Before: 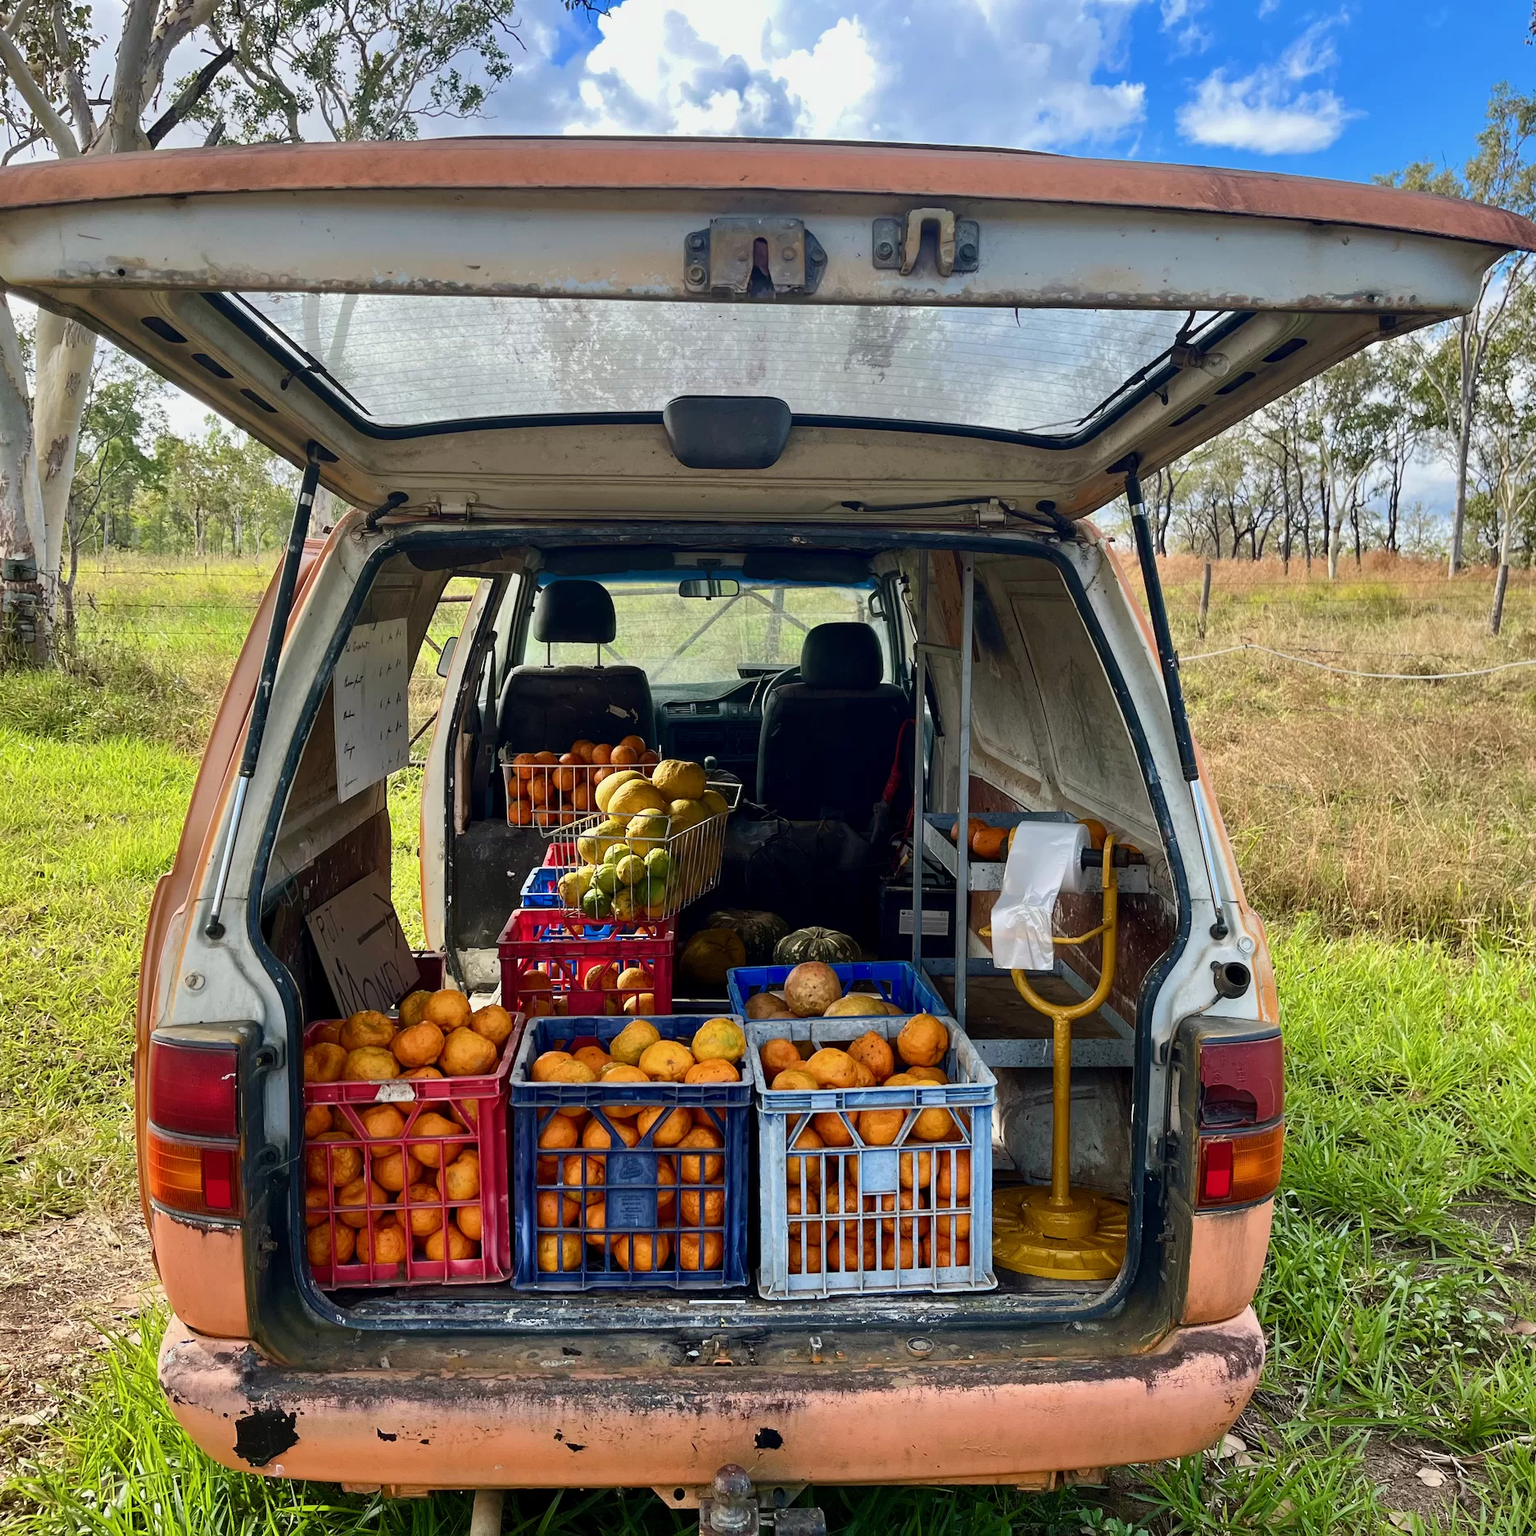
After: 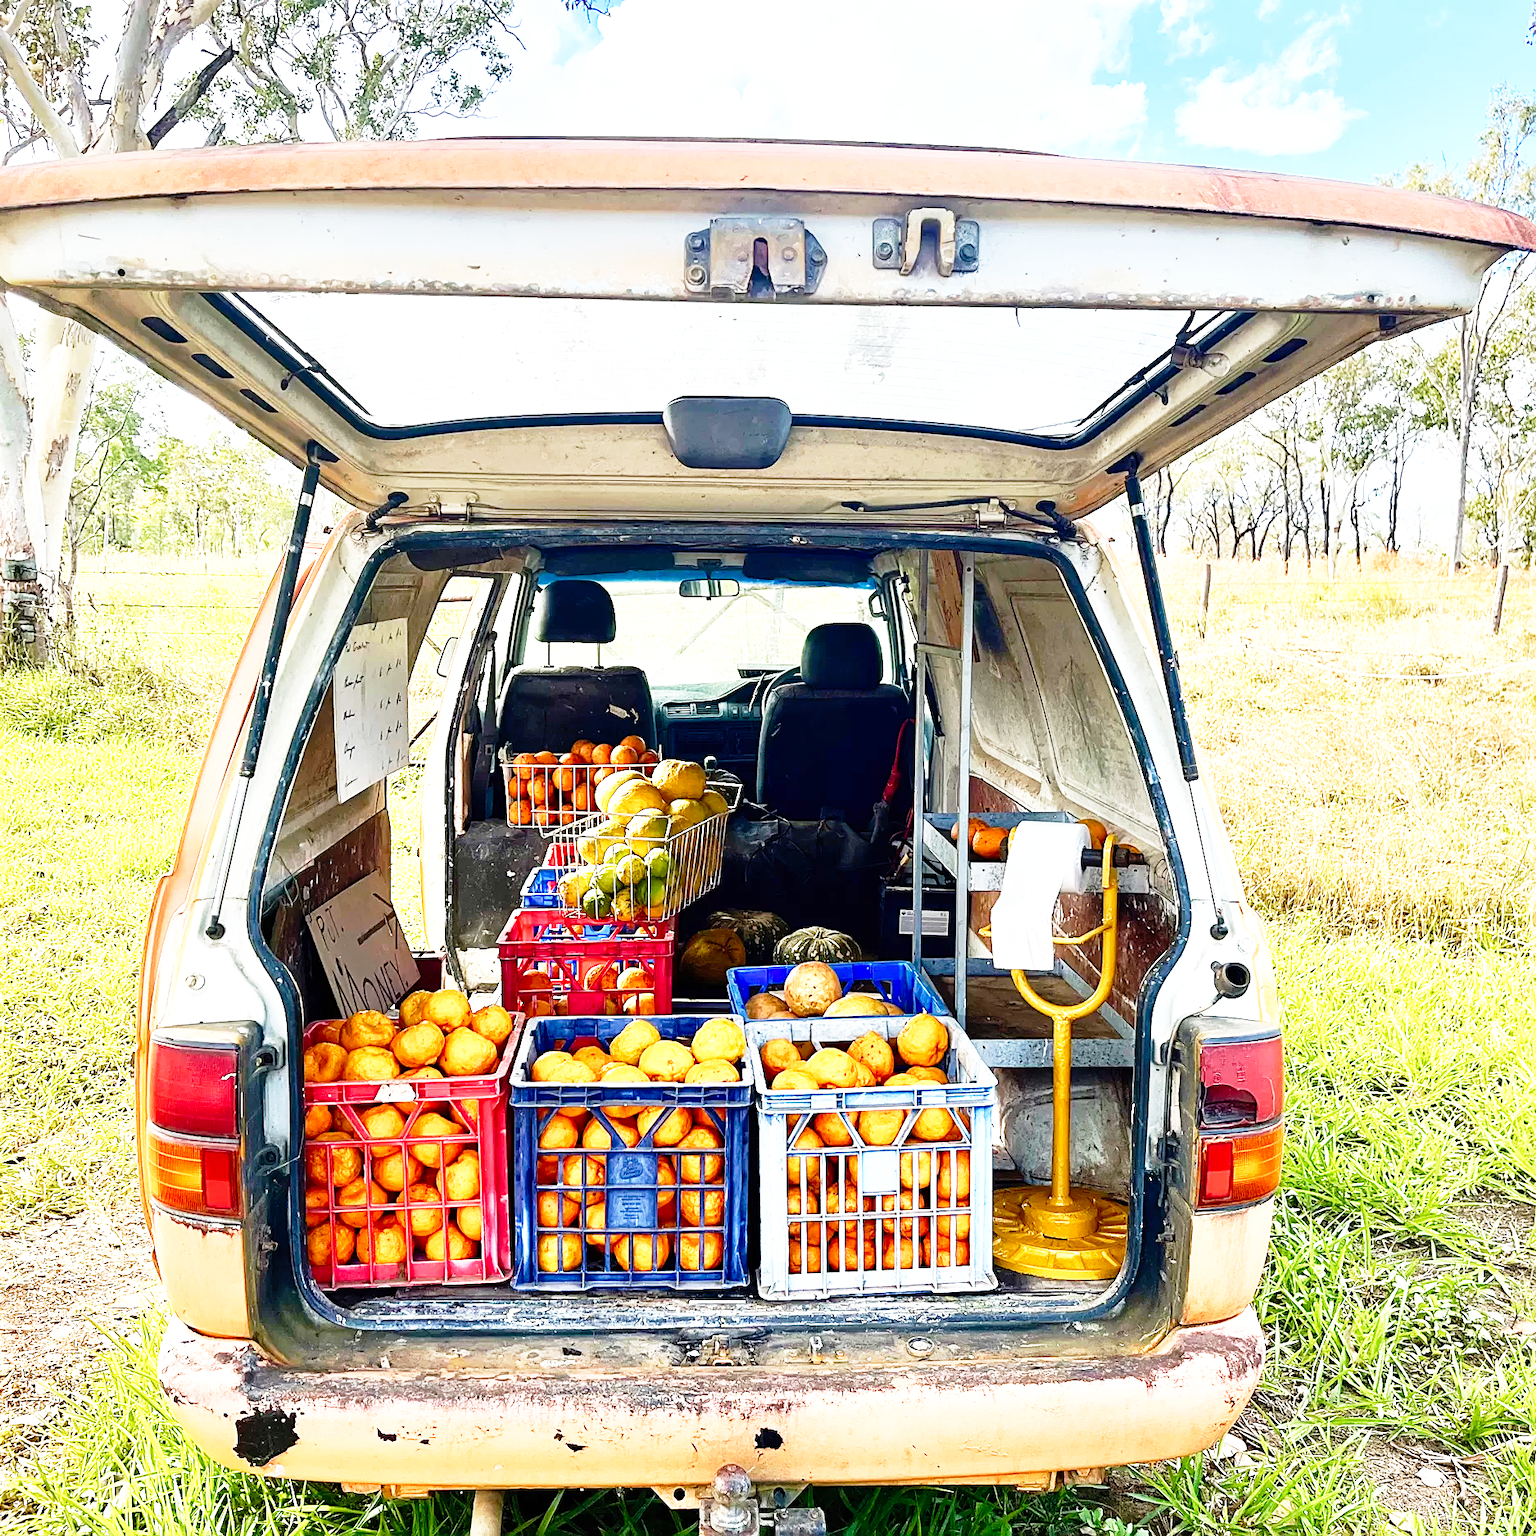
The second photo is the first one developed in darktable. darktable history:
base curve: curves: ch0 [(0, 0) (0.012, 0.01) (0.073, 0.168) (0.31, 0.711) (0.645, 0.957) (1, 1)], preserve colors none
sharpen: on, module defaults
exposure: black level correction 0, exposure 1.099 EV, compensate highlight preservation false
